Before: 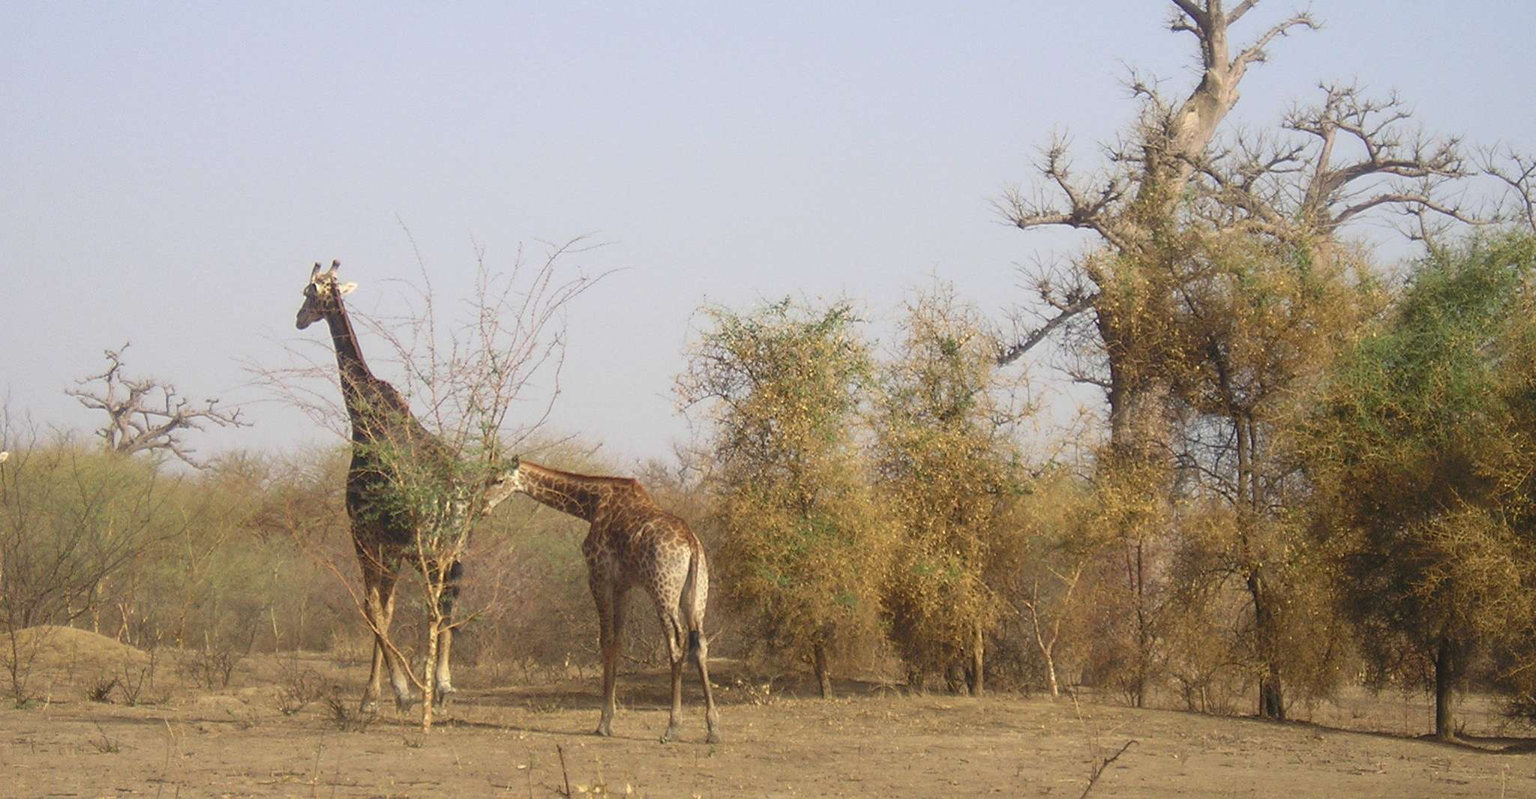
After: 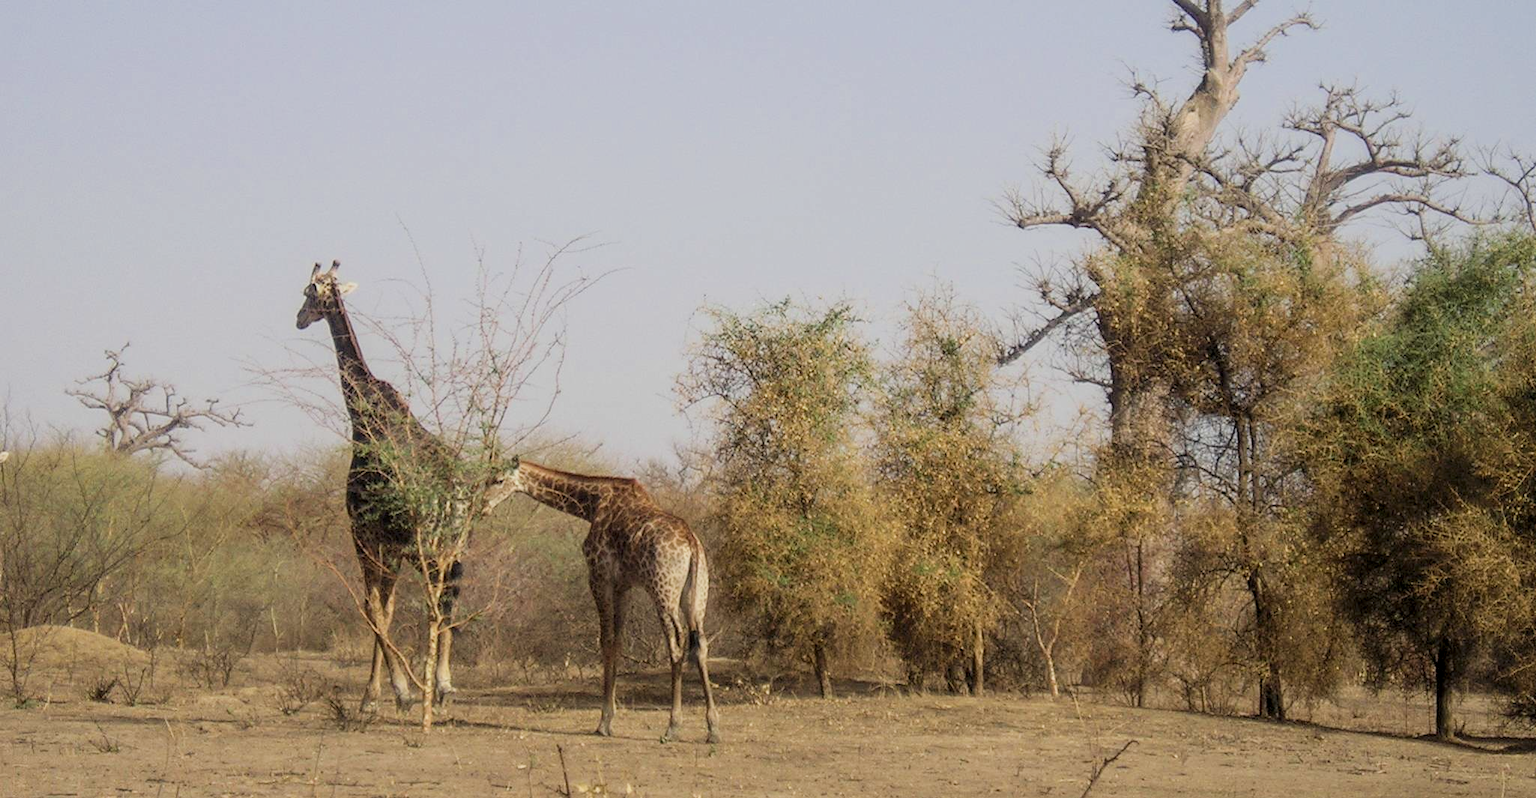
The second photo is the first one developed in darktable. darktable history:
filmic rgb: middle gray luminance 28.83%, black relative exposure -10.22 EV, white relative exposure 5.49 EV, threshold 2.95 EV, target black luminance 0%, hardness 3.91, latitude 1.39%, contrast 1.123, highlights saturation mix 6%, shadows ↔ highlights balance 15.84%, enable highlight reconstruction true
local contrast: on, module defaults
